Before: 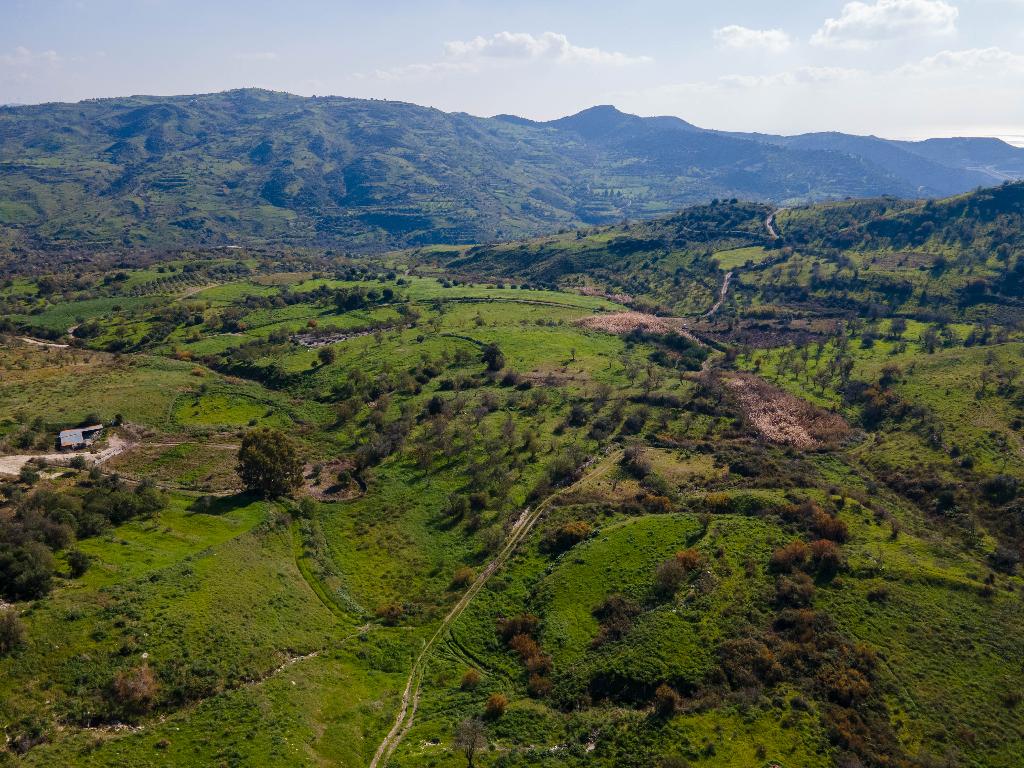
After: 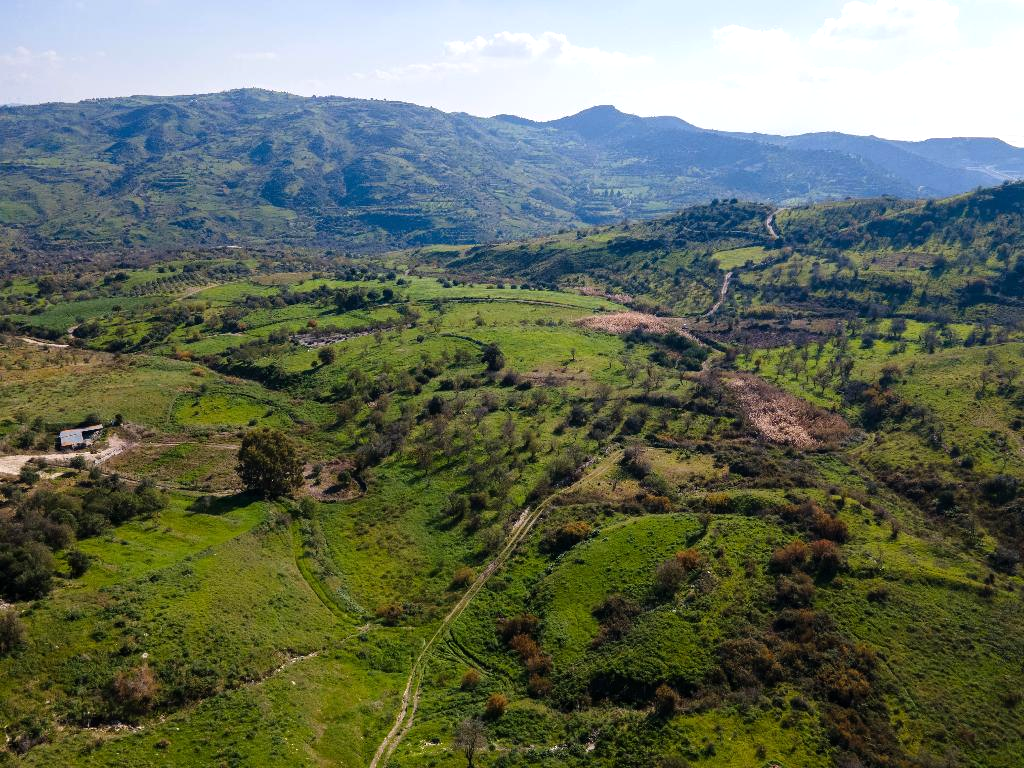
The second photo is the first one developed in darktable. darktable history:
tone equalizer: -8 EV -0.388 EV, -7 EV -0.392 EV, -6 EV -0.322 EV, -5 EV -0.261 EV, -3 EV 0.24 EV, -2 EV 0.307 EV, -1 EV 0.393 EV, +0 EV 0.395 EV
